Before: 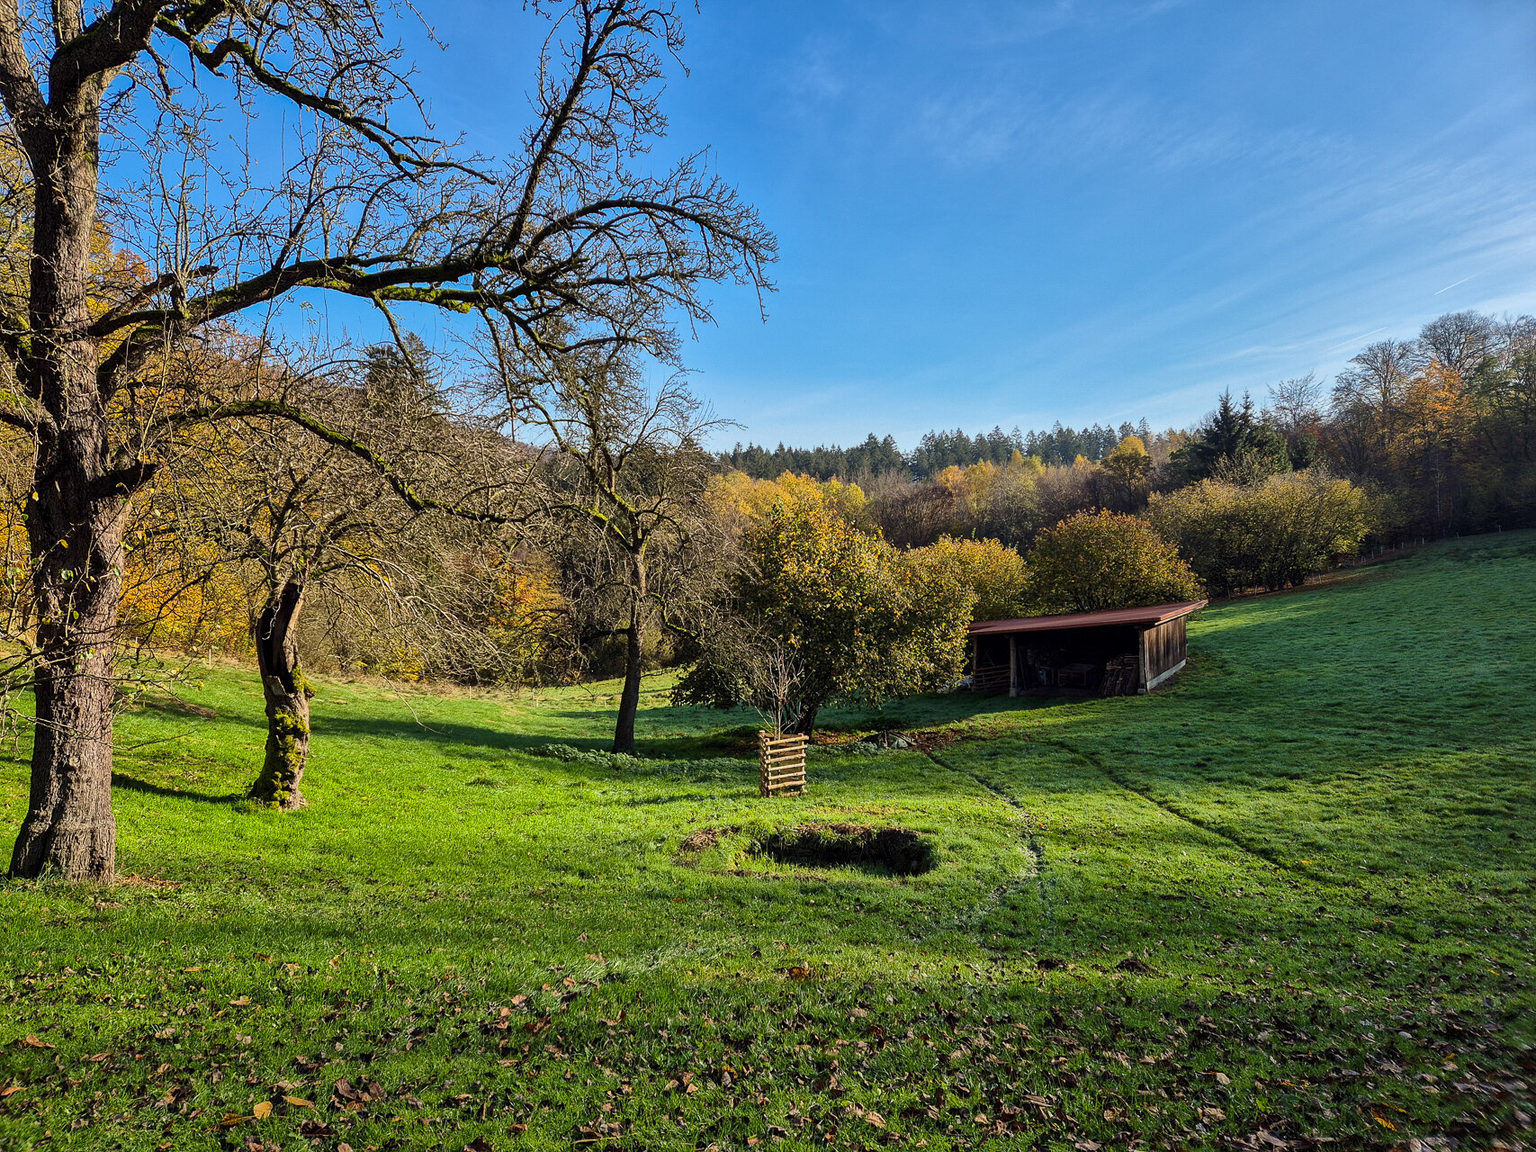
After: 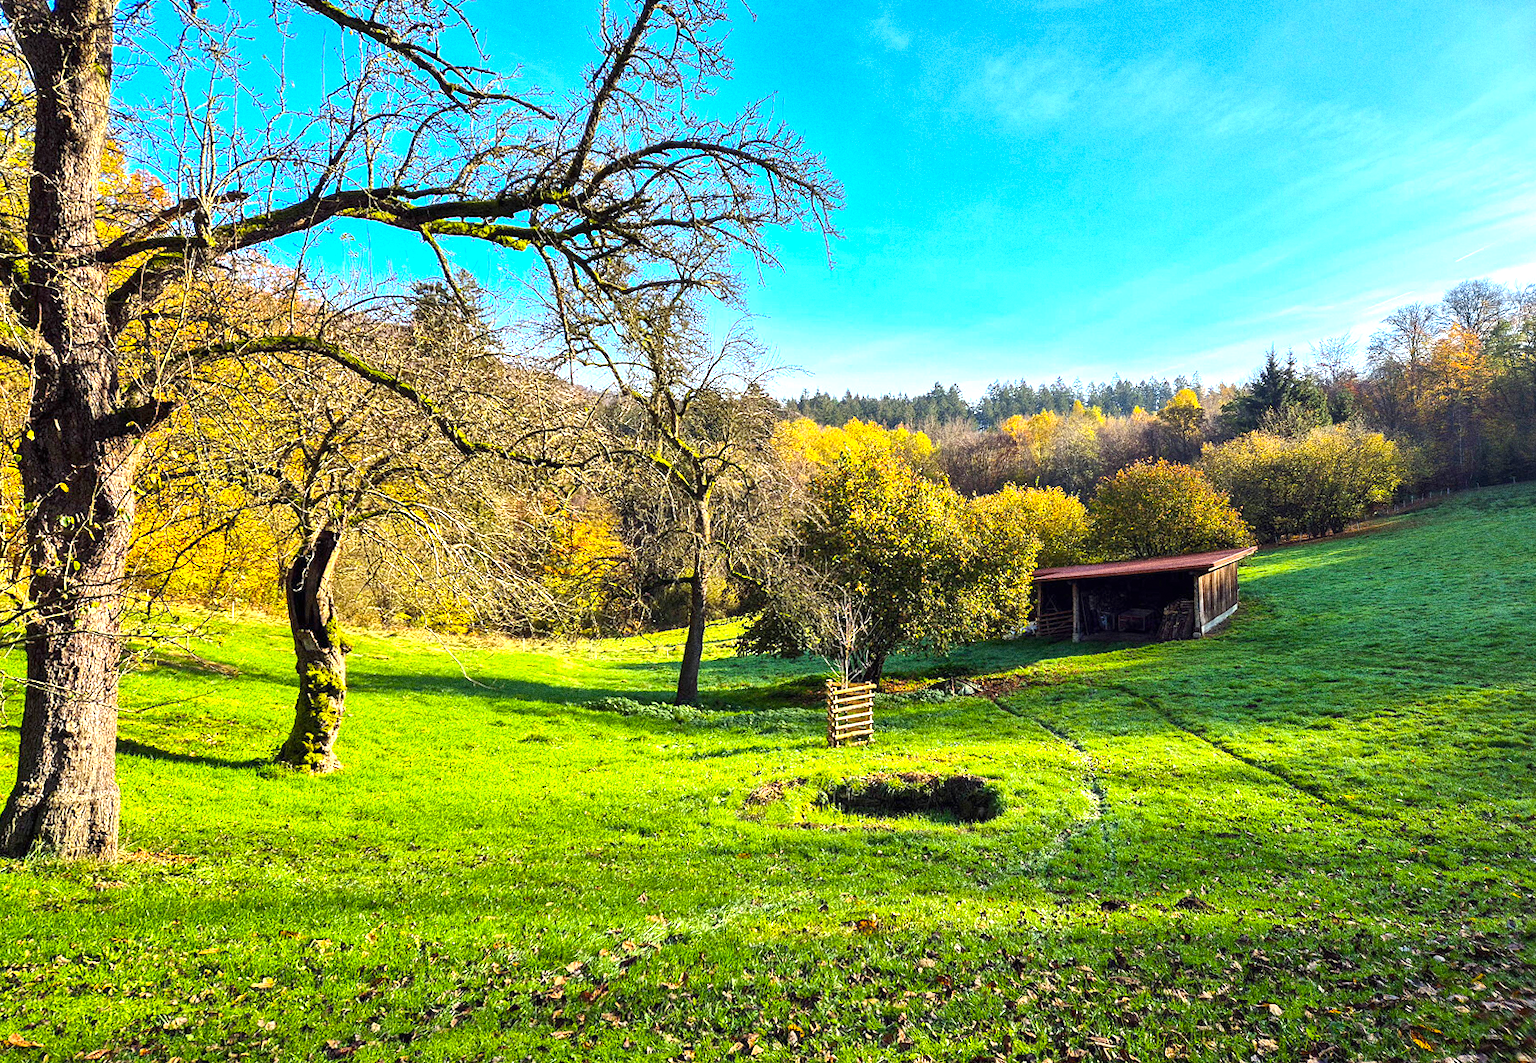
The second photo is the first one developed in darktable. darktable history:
rotate and perspective: rotation -0.013°, lens shift (vertical) -0.027, lens shift (horizontal) 0.178, crop left 0.016, crop right 0.989, crop top 0.082, crop bottom 0.918
grain: coarseness 0.09 ISO, strength 40%
exposure: black level correction 0, exposure 1.3 EV, compensate highlight preservation false
color balance rgb: linear chroma grading › global chroma 8.33%, perceptual saturation grading › global saturation 18.52%, global vibrance 7.87%
white balance: red 0.986, blue 1.01
